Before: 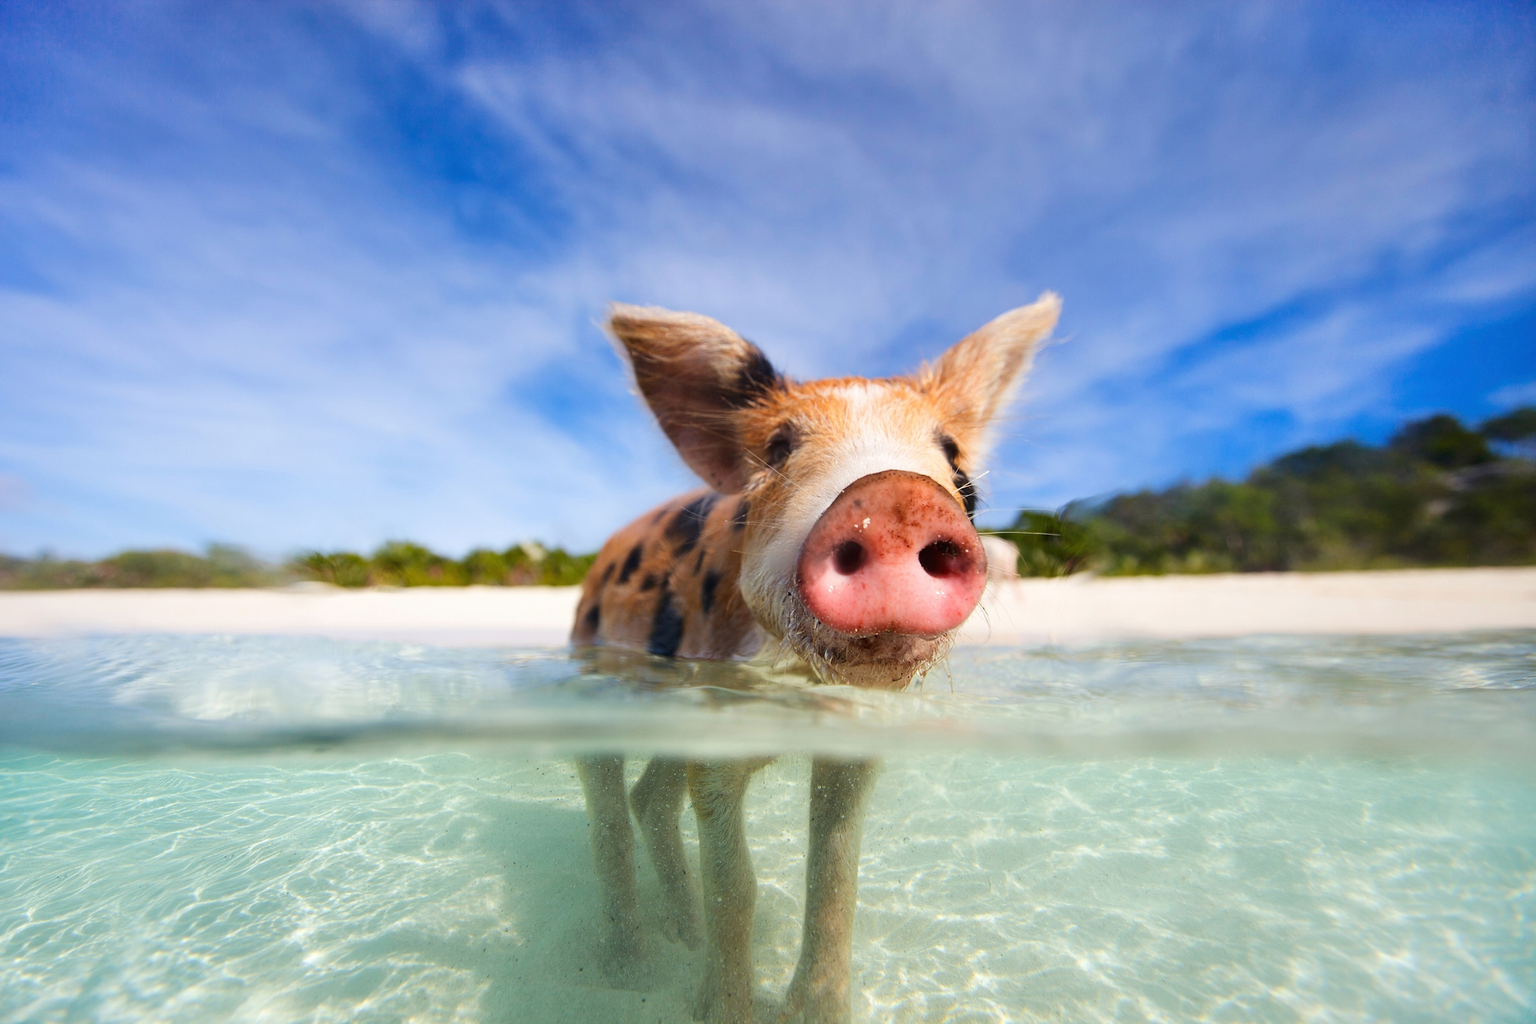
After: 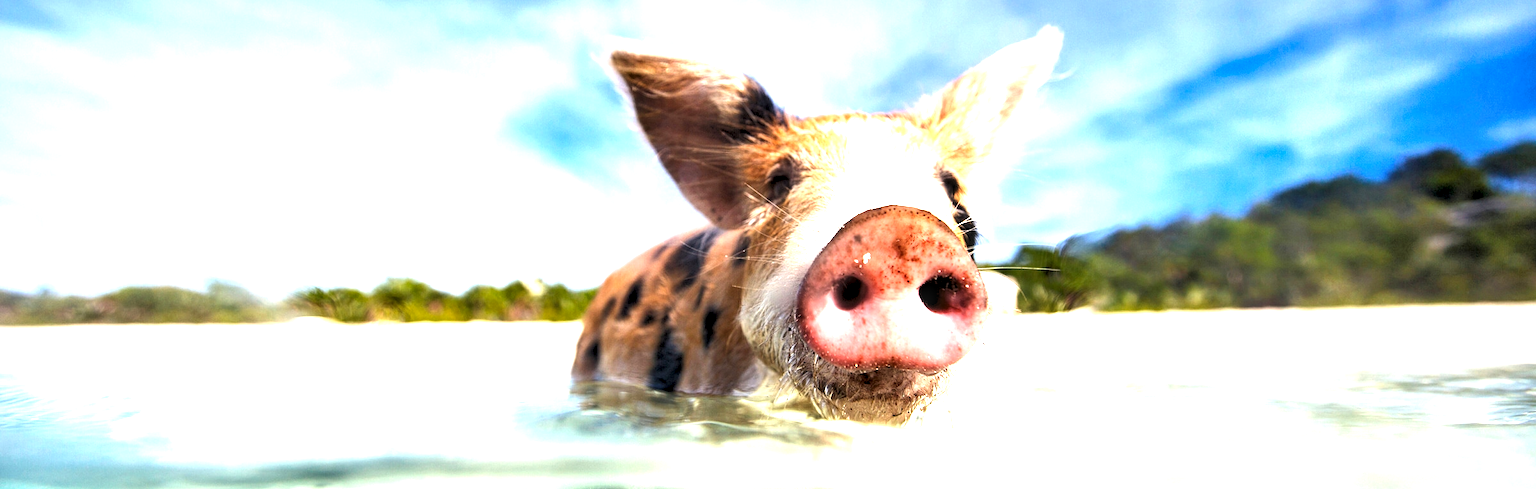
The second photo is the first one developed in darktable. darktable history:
color calibration: illuminant same as pipeline (D50), adaptation XYZ, x 0.346, y 0.359, temperature 5013.27 K
crop and rotate: top 25.889%, bottom 26.249%
levels: levels [0.182, 0.542, 0.902]
local contrast: highlights 25%, shadows 73%, midtone range 0.747
exposure: black level correction 0.001, exposure 1.043 EV, compensate highlight preservation false
tone equalizer: -7 EV 0.154 EV, -6 EV 0.633 EV, -5 EV 1.12 EV, -4 EV 1.33 EV, -3 EV 1.14 EV, -2 EV 0.6 EV, -1 EV 0.167 EV
